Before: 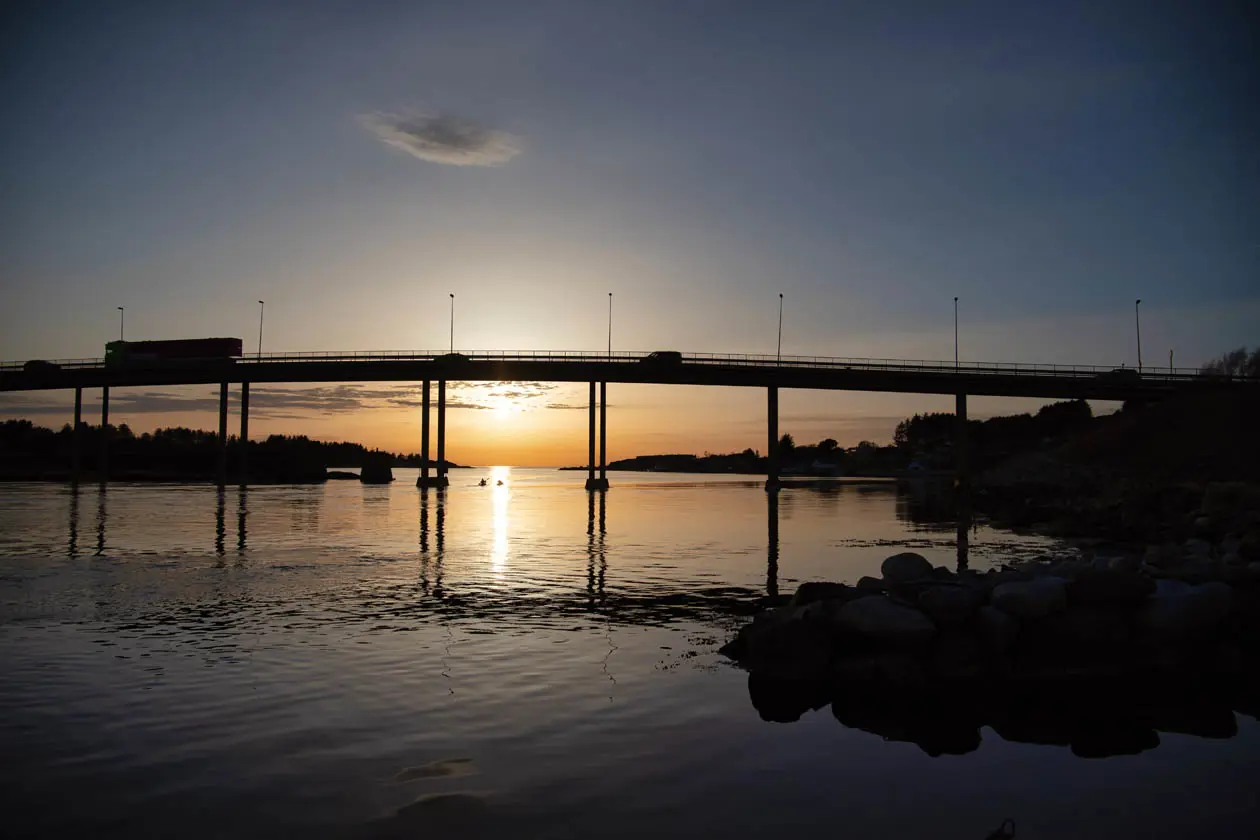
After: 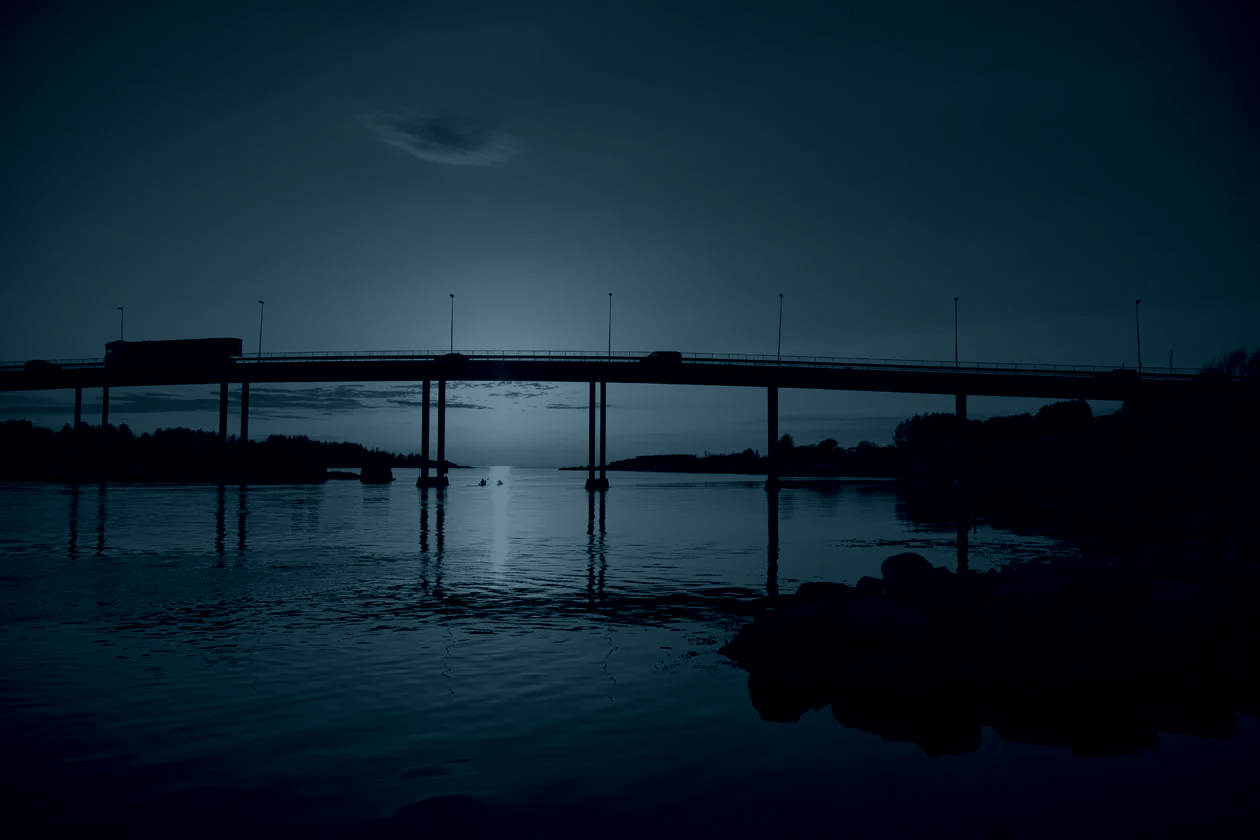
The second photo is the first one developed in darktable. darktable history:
levels: levels [0, 0.51, 1]
colorize: hue 194.4°, saturation 29%, source mix 61.75%, lightness 3.98%, version 1
